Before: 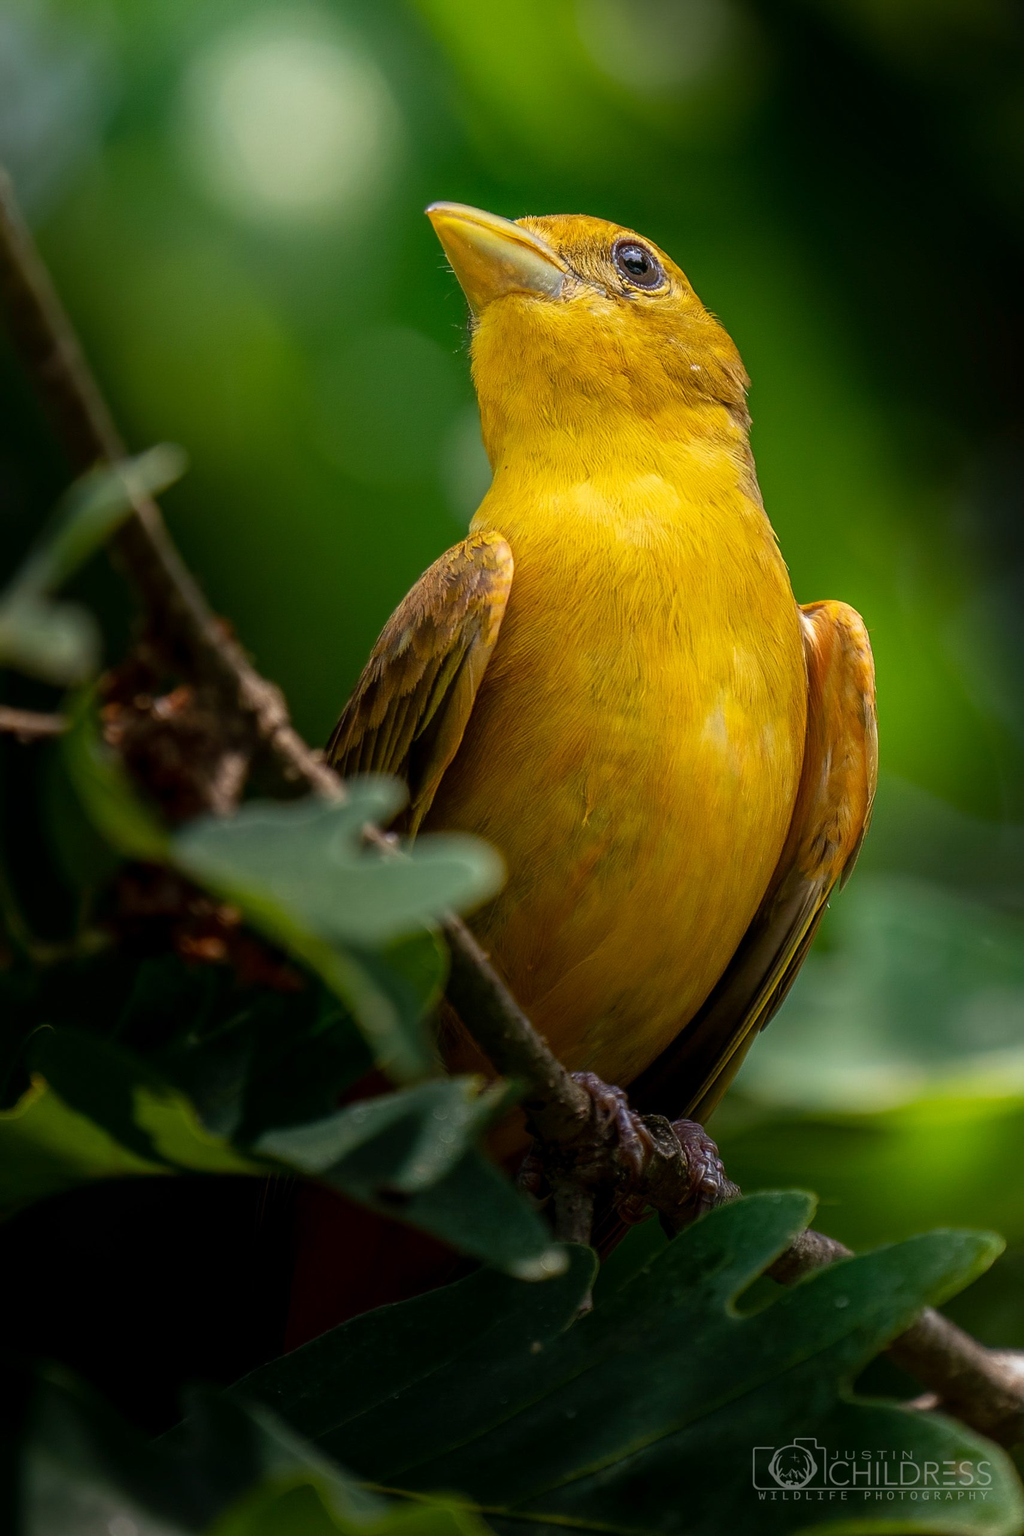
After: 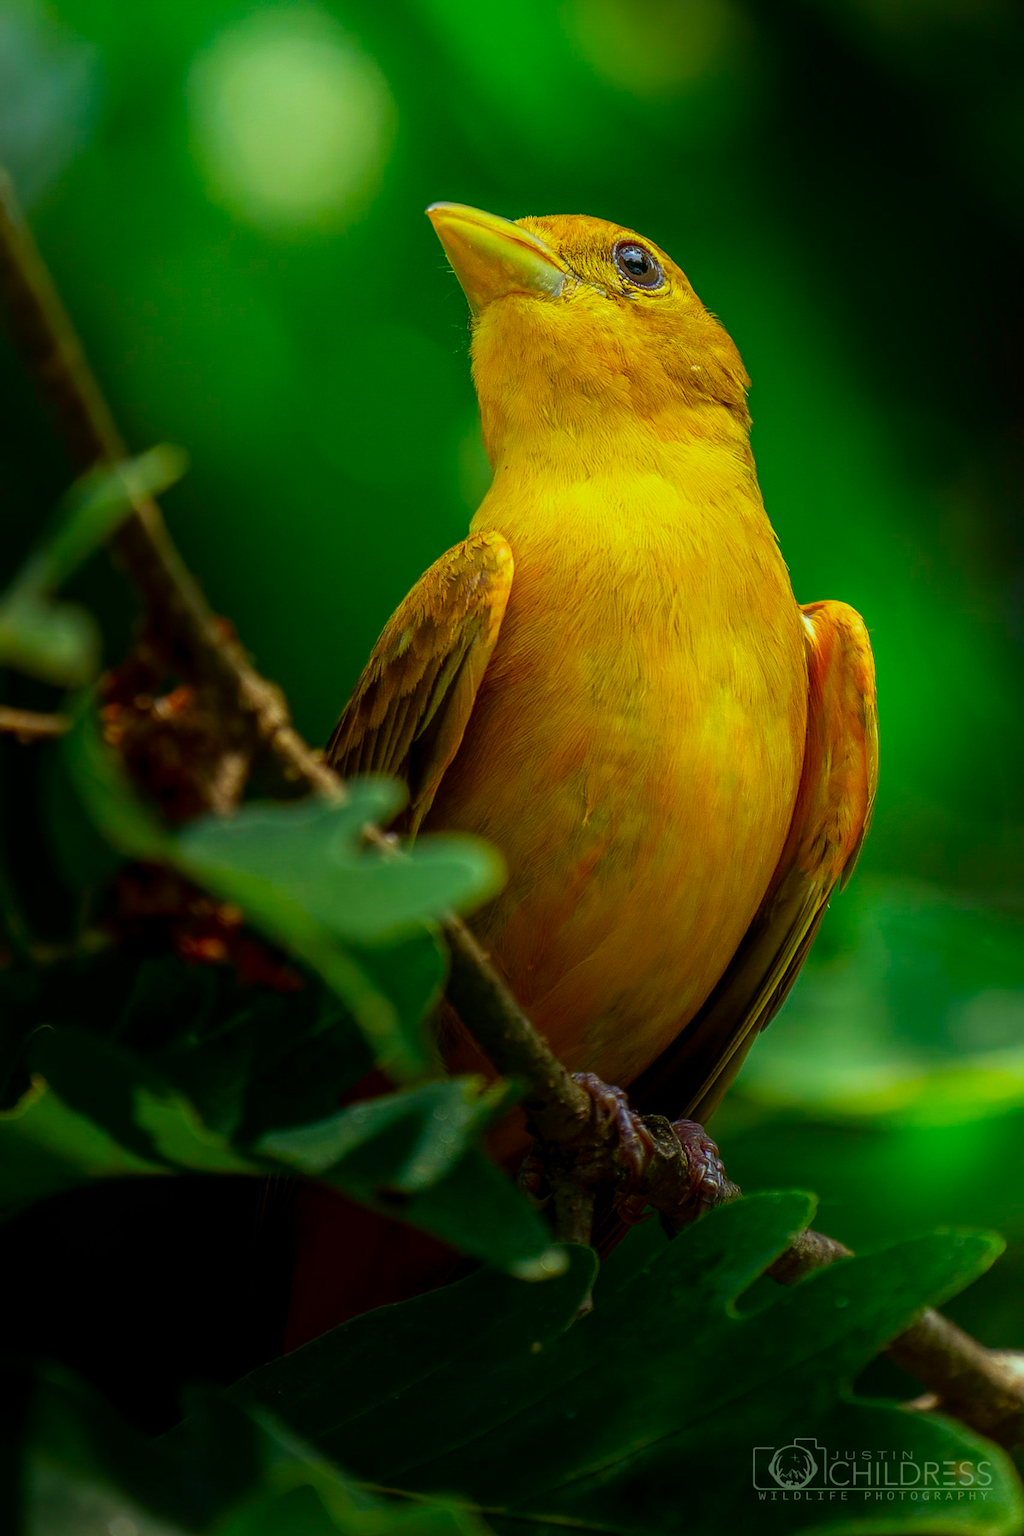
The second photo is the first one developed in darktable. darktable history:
exposure: exposure -0.142 EV, compensate highlight preservation false
color correction: highlights a* -10.81, highlights b* 9.91, saturation 1.71
